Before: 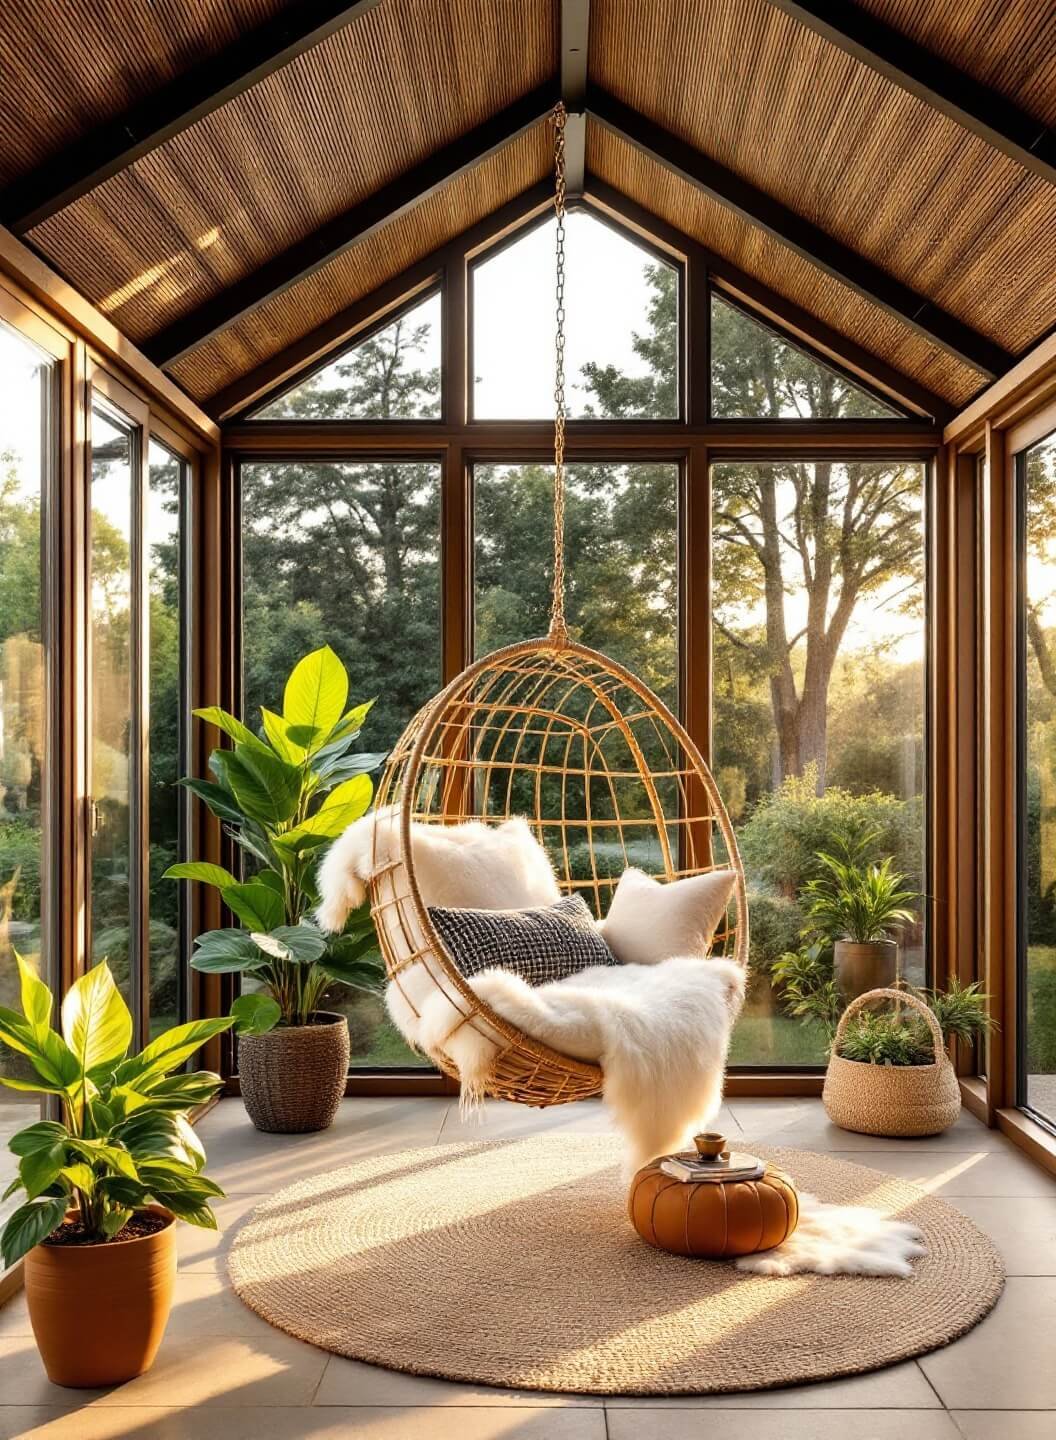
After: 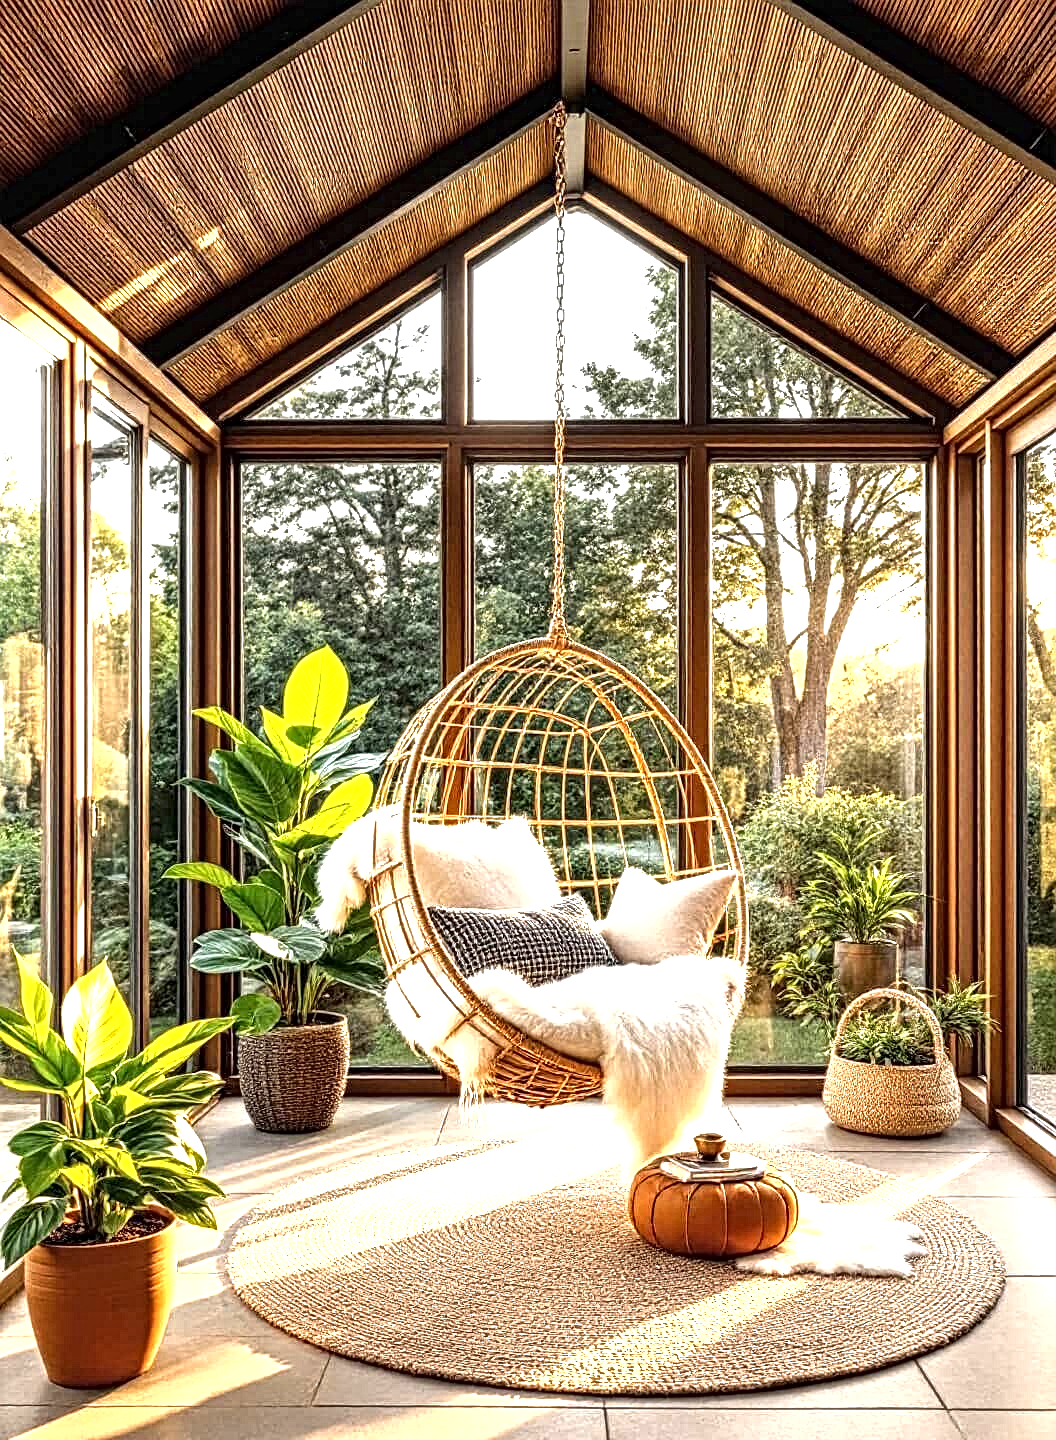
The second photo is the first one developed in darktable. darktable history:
local contrast: mode bilateral grid, contrast 20, coarseness 3, detail 300%, midtone range 0.2
exposure: black level correction -0.001, exposure 0.9 EV, compensate exposure bias true, compensate highlight preservation false
